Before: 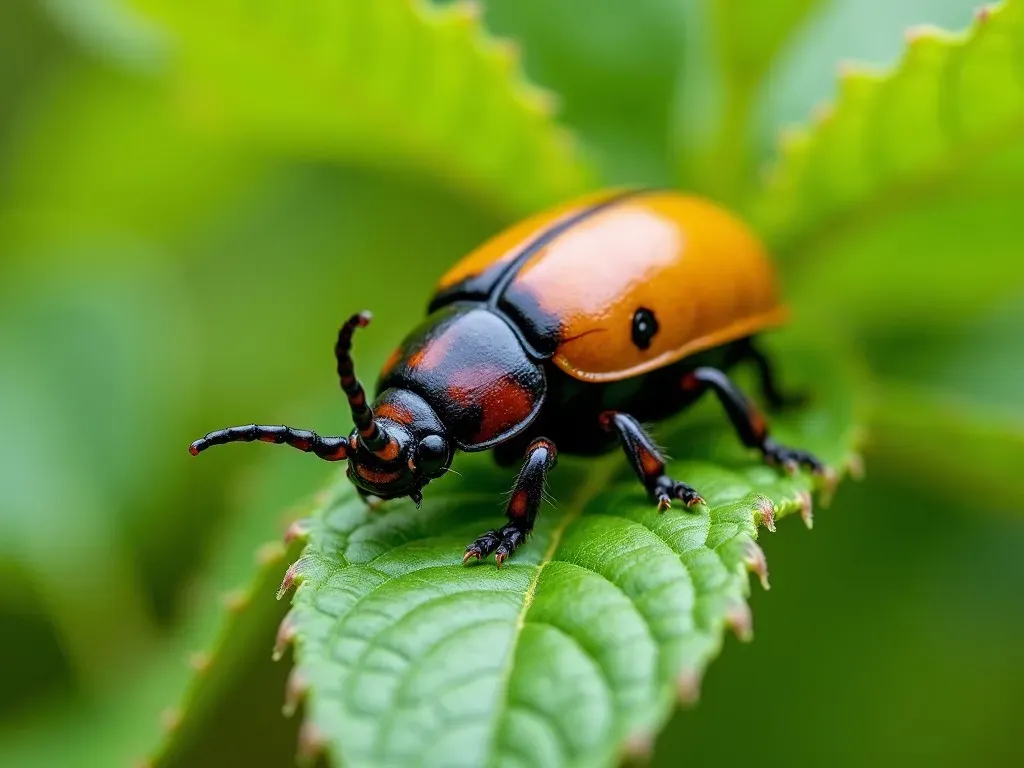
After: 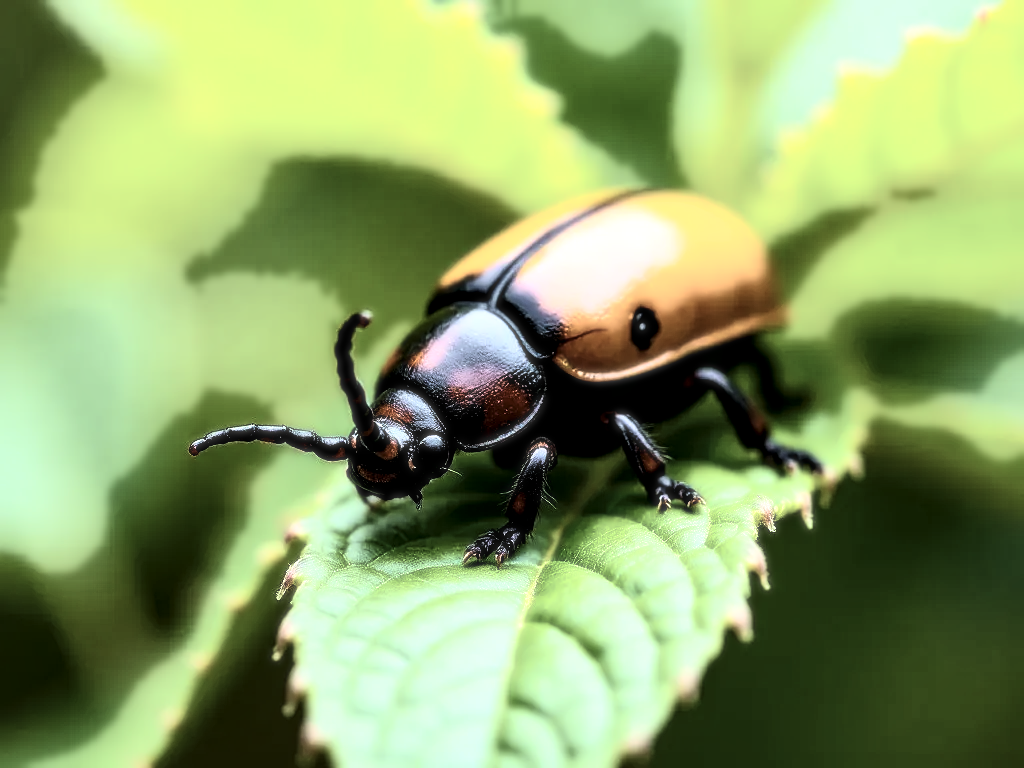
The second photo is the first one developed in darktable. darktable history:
contrast brightness saturation: contrast 0.25, saturation -0.31
bloom: size 0%, threshold 54.82%, strength 8.31%
local contrast: mode bilateral grid, contrast 20, coarseness 50, detail 132%, midtone range 0.2
levels: levels [0.029, 0.545, 0.971]
velvia: strength 27%
sharpen: on, module defaults
